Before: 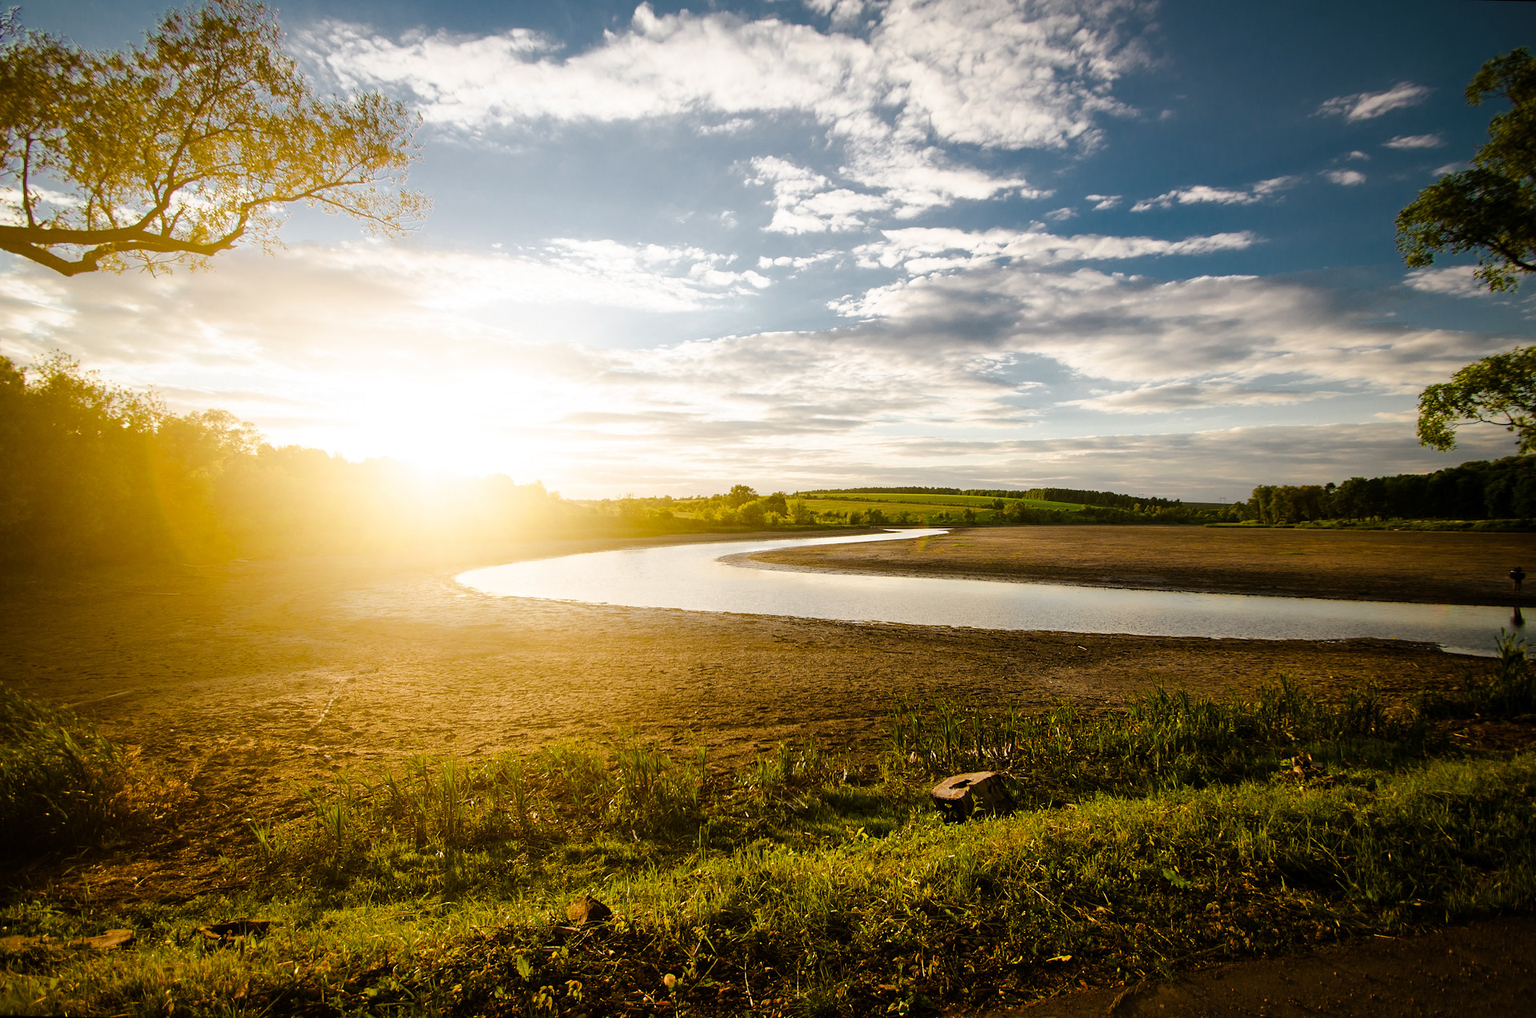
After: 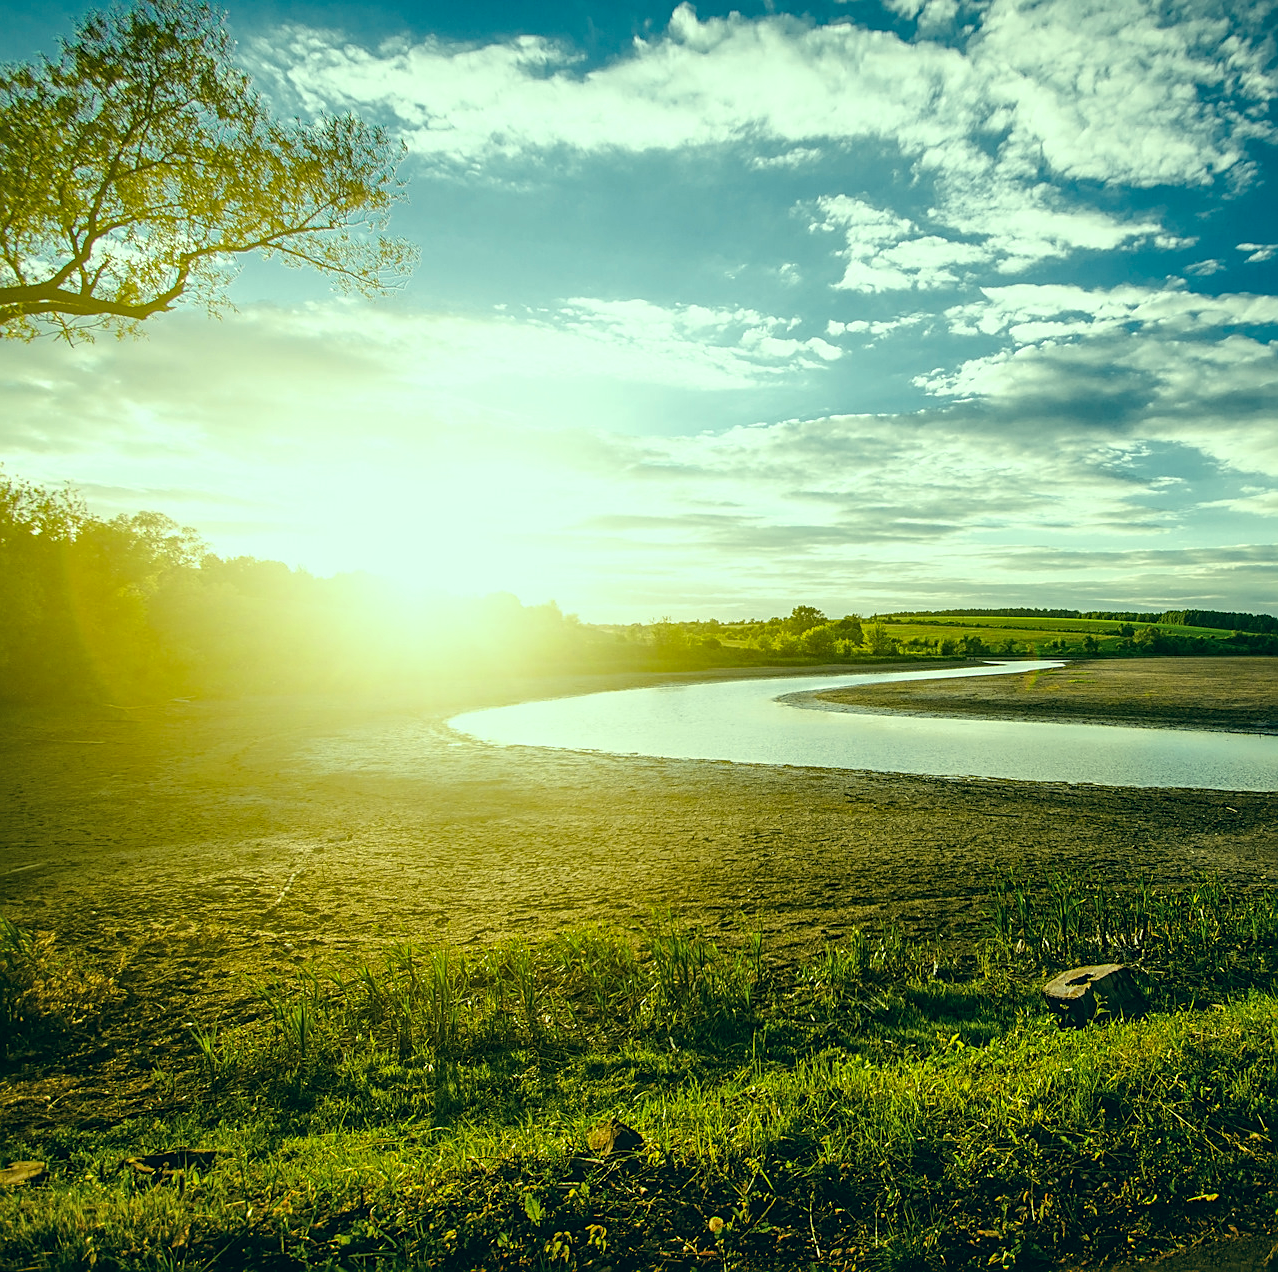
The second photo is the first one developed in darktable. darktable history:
crop and rotate: left 6.316%, right 27.091%
local contrast: on, module defaults
sharpen: on, module defaults
color correction: highlights a* -19.6, highlights b* 9.8, shadows a* -20.6, shadows b* -11.4
